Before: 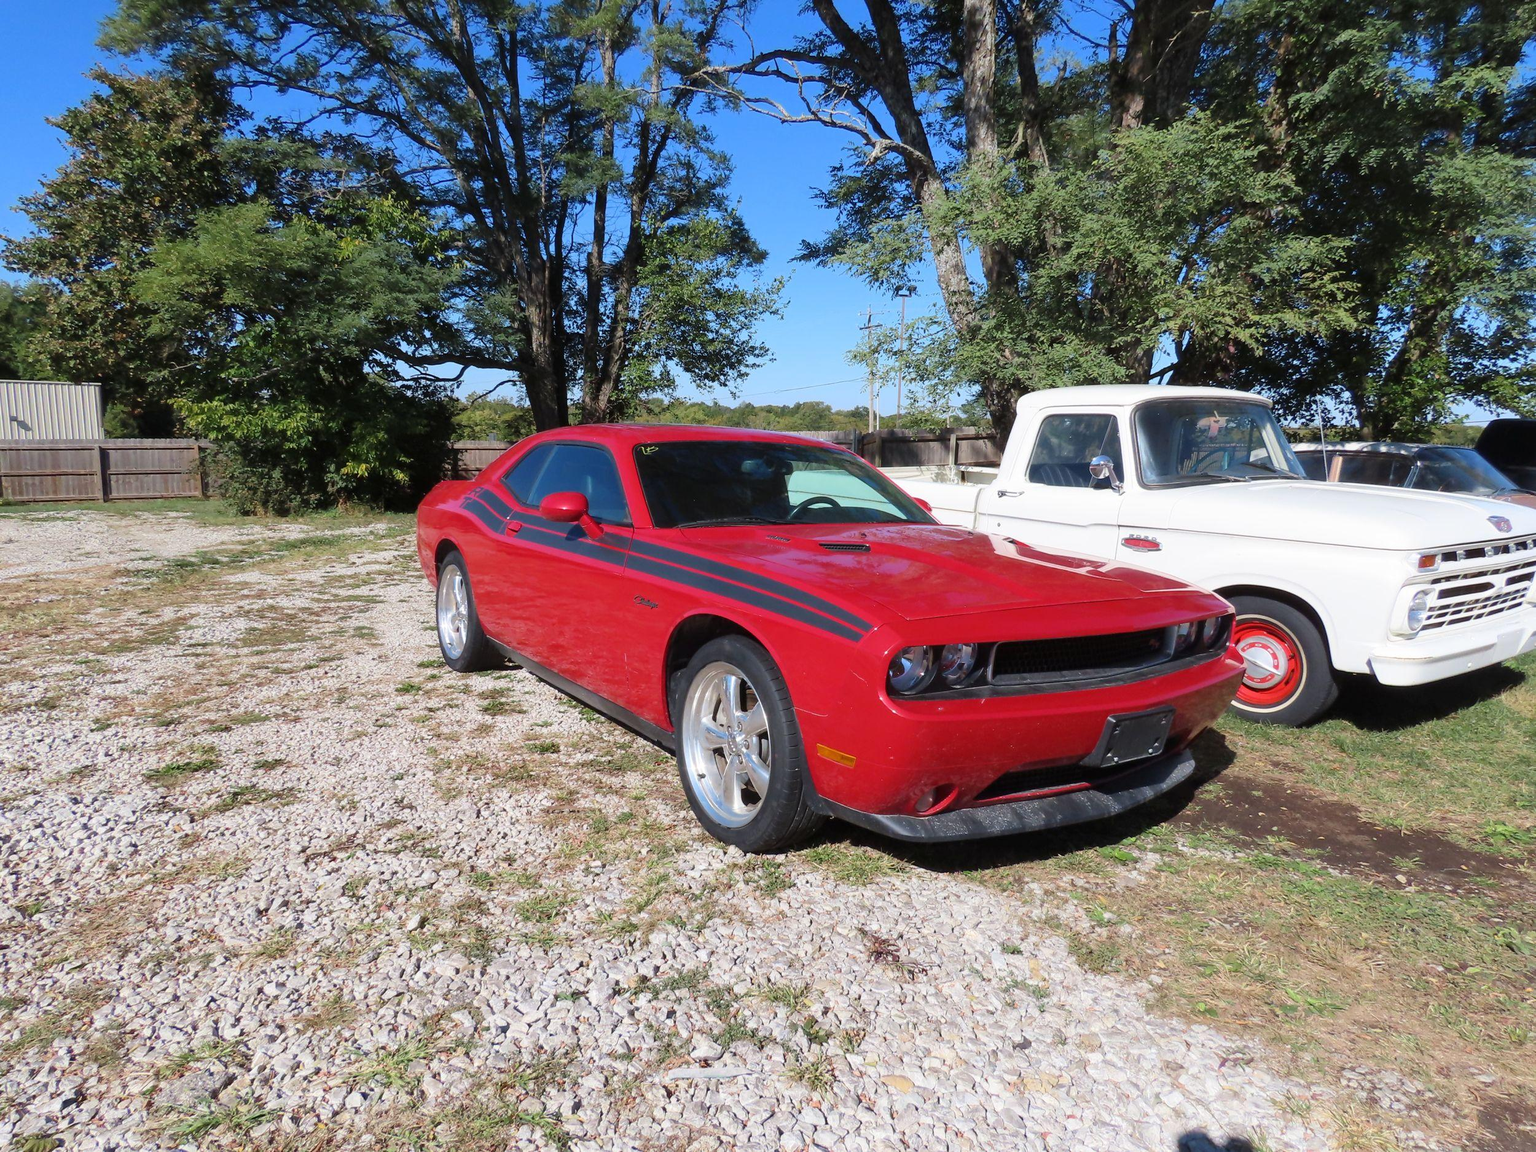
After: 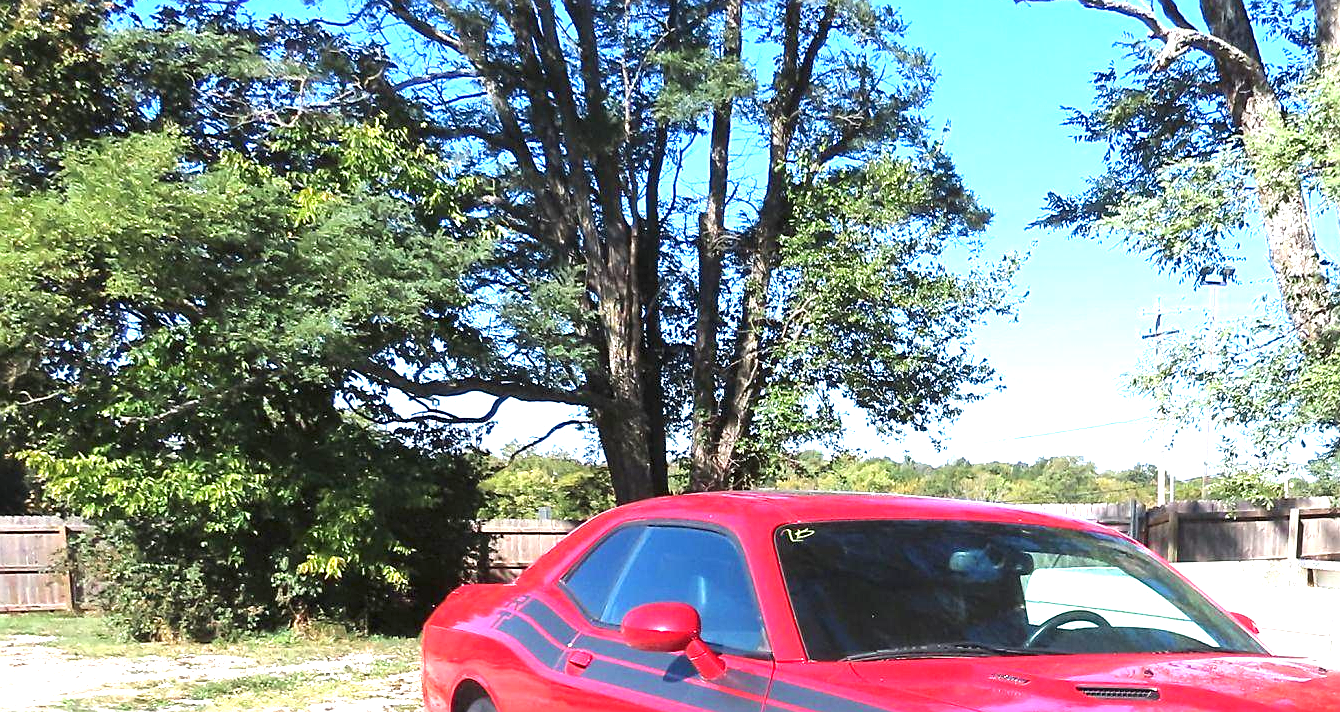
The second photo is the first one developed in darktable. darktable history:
crop: left 10.292%, top 10.597%, right 36.075%, bottom 51.41%
tone equalizer: edges refinement/feathering 500, mask exposure compensation -1.57 EV, preserve details no
exposure: black level correction 0, exposure 1.664 EV, compensate highlight preservation false
sharpen: on, module defaults
